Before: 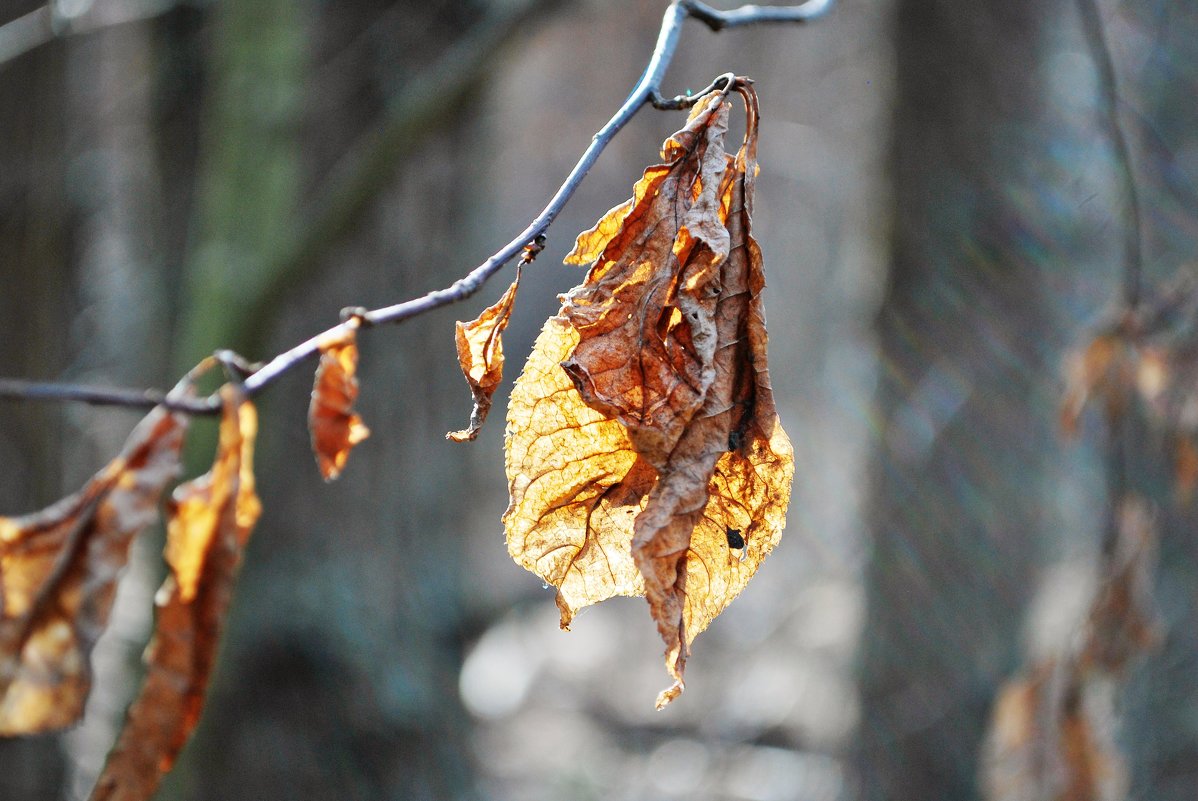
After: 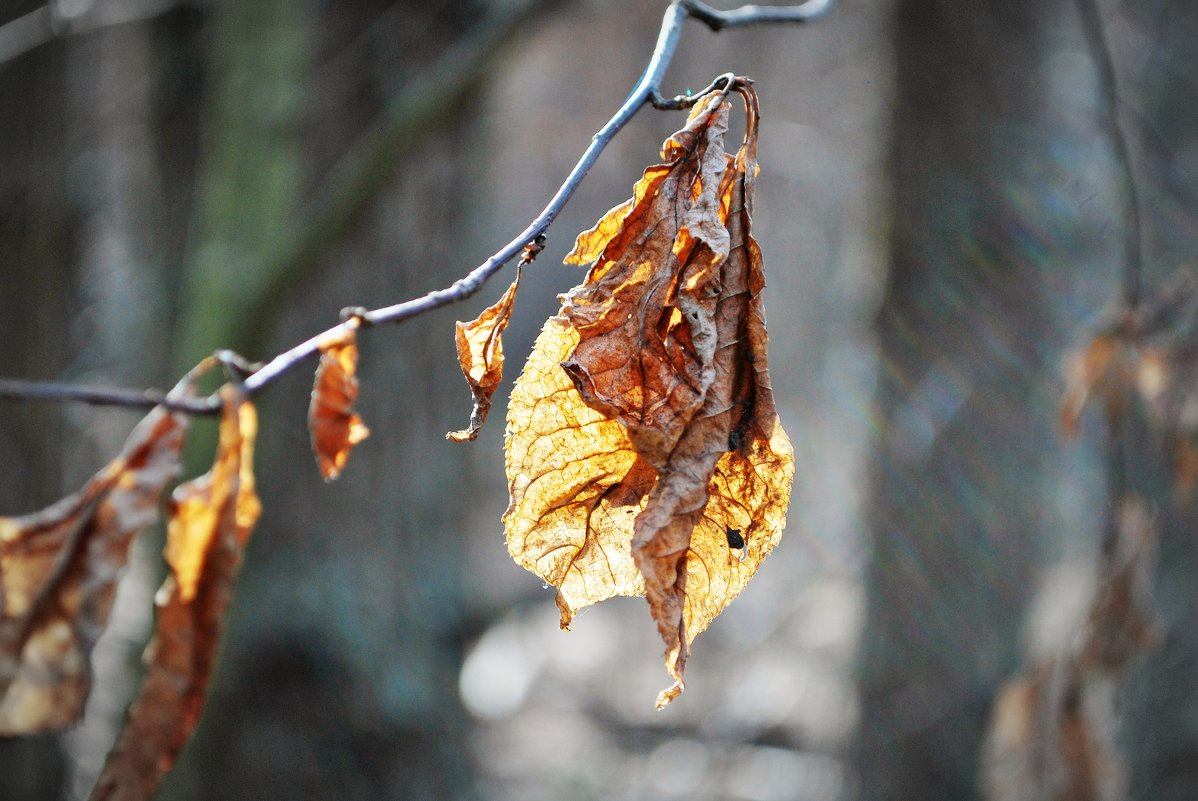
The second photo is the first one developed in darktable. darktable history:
vignetting: fall-off start 80.54%, fall-off radius 61.28%, automatic ratio true, width/height ratio 1.414
